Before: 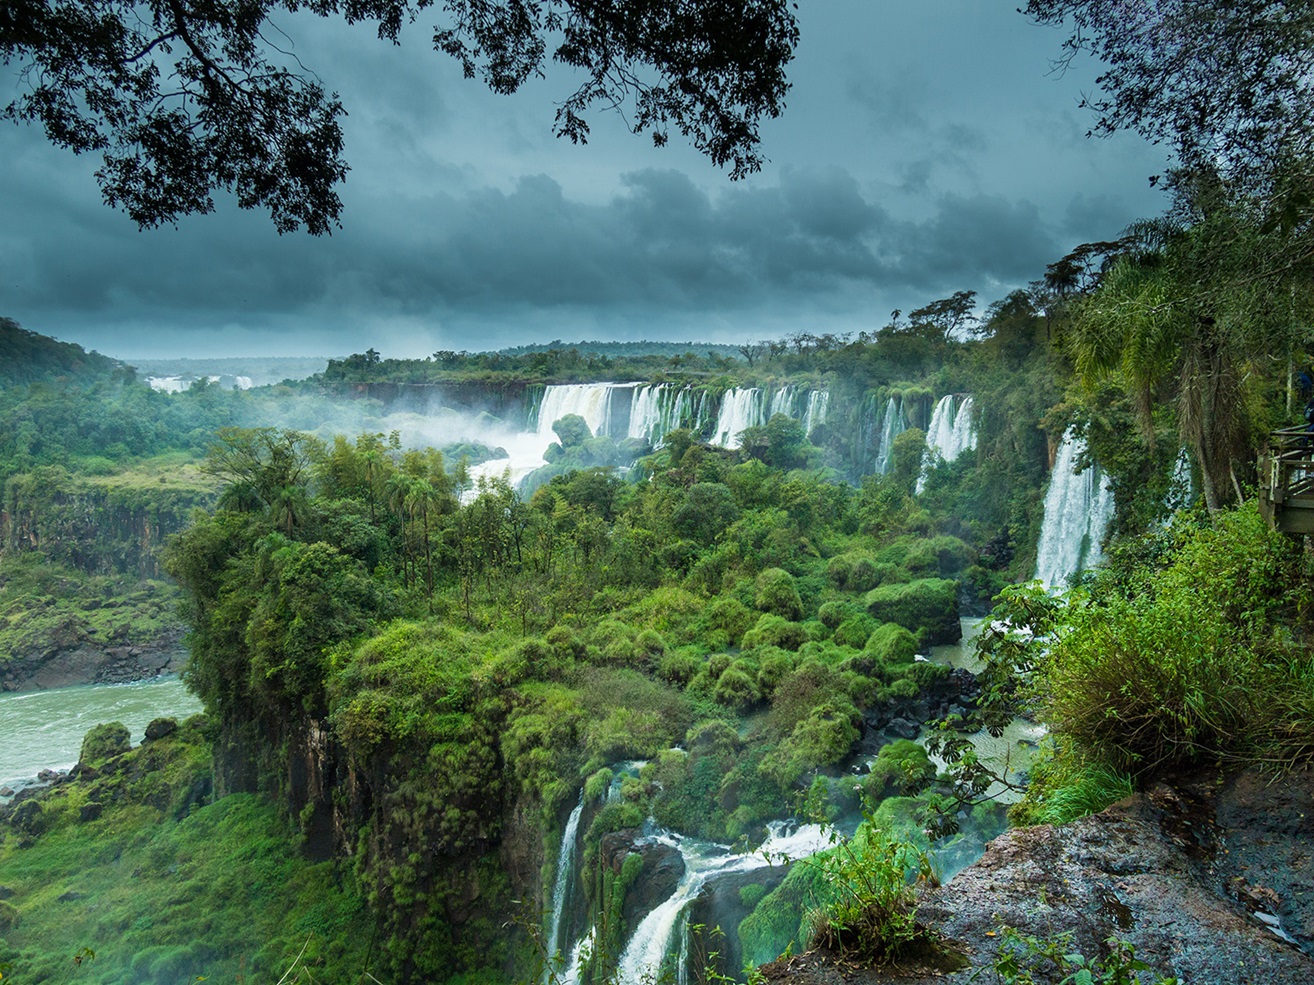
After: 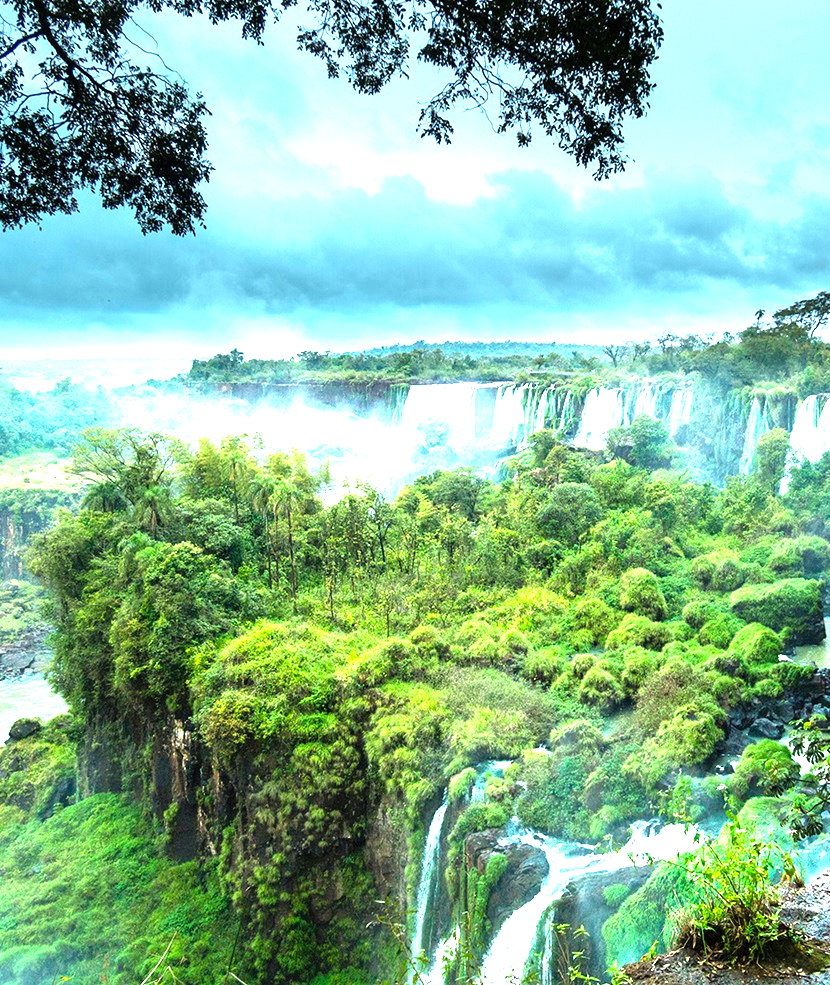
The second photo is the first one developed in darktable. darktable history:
levels: levels [0, 0.281, 0.562]
crop: left 10.392%, right 26.437%
